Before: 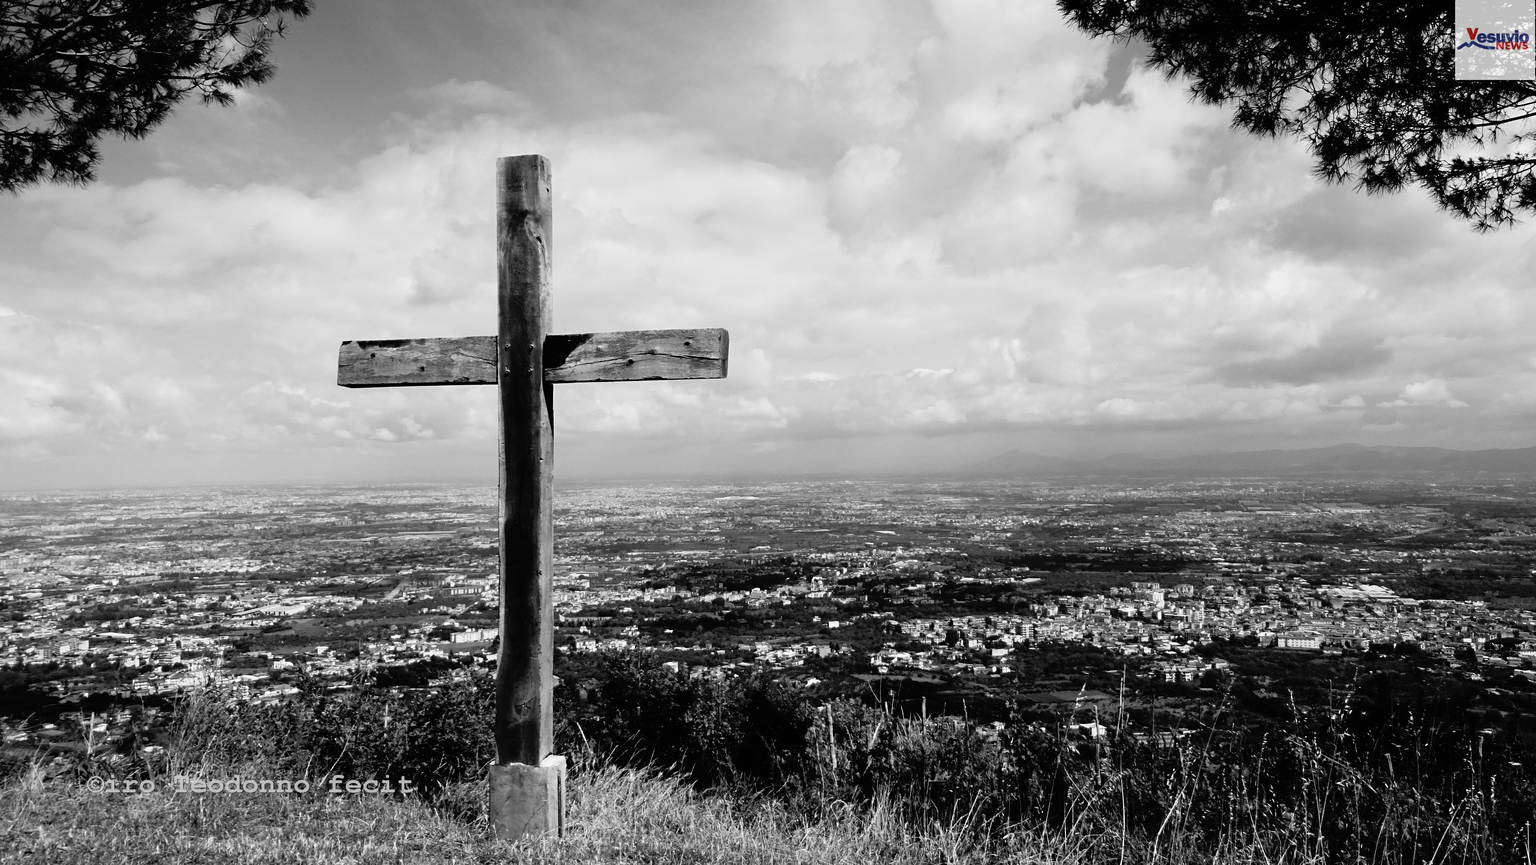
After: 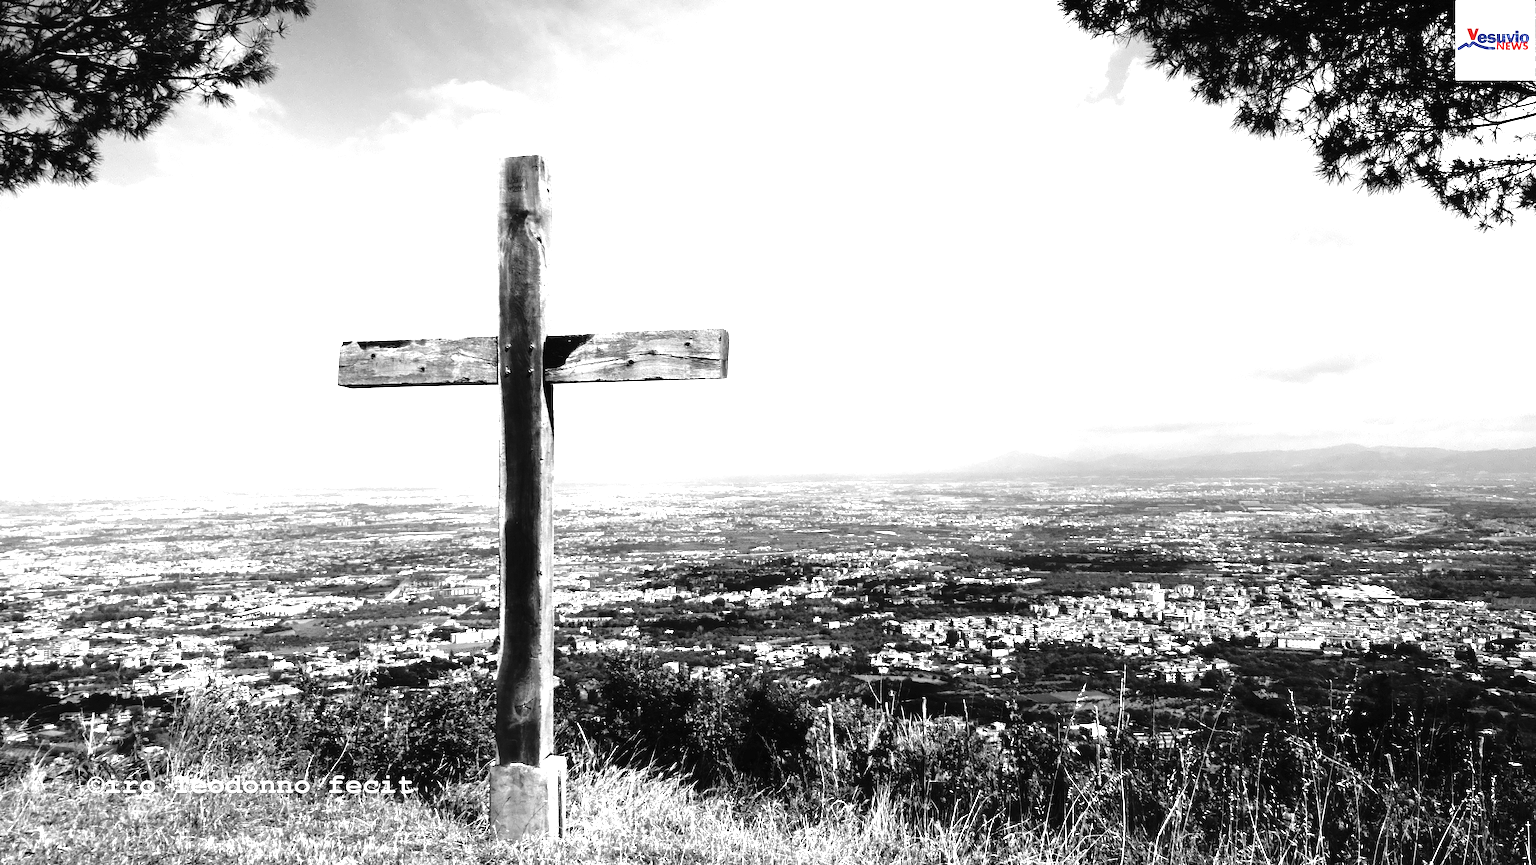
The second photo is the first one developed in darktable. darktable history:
exposure: black level correction 0, exposure 1.458 EV, compensate exposure bias true, compensate highlight preservation false
